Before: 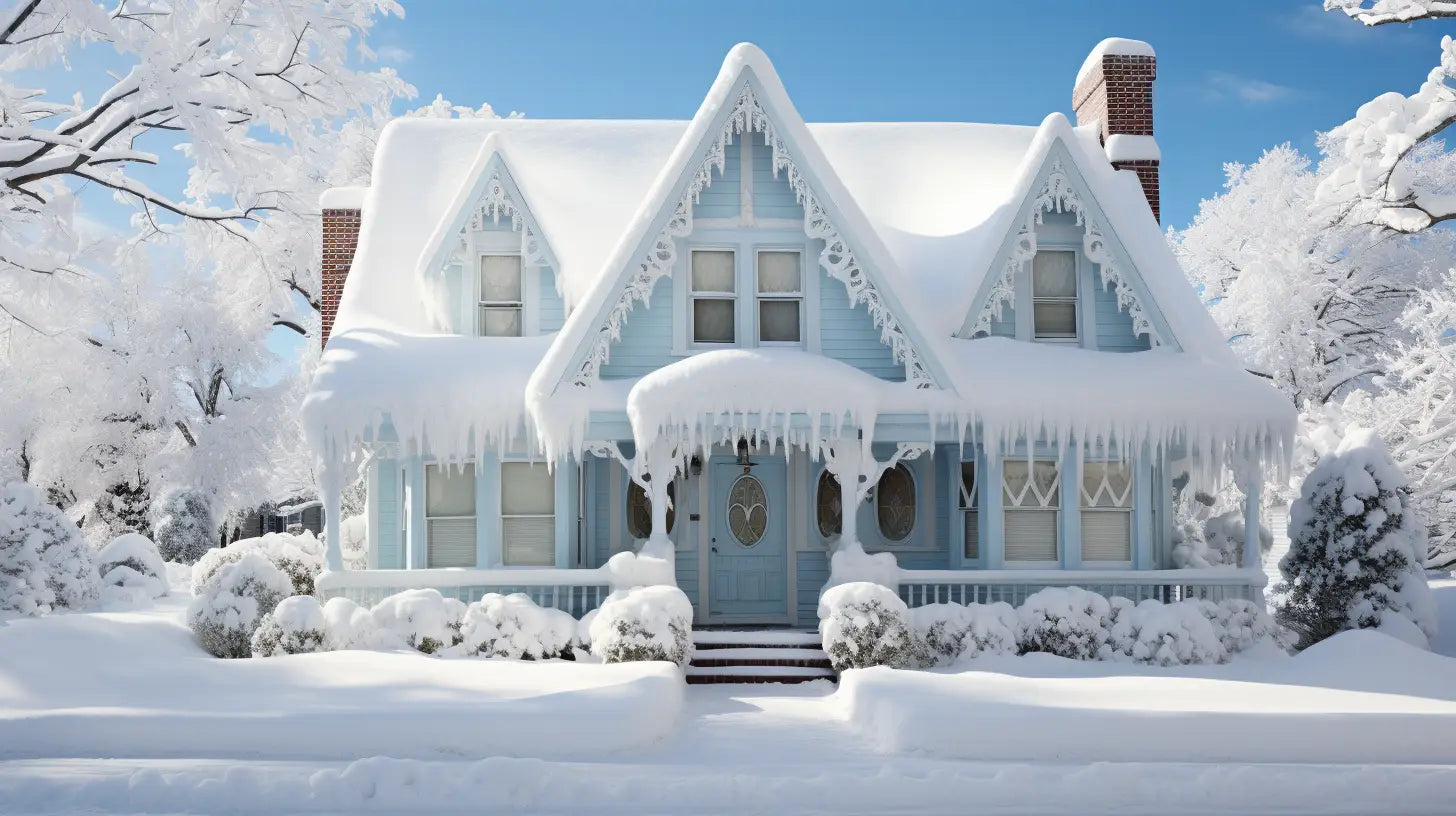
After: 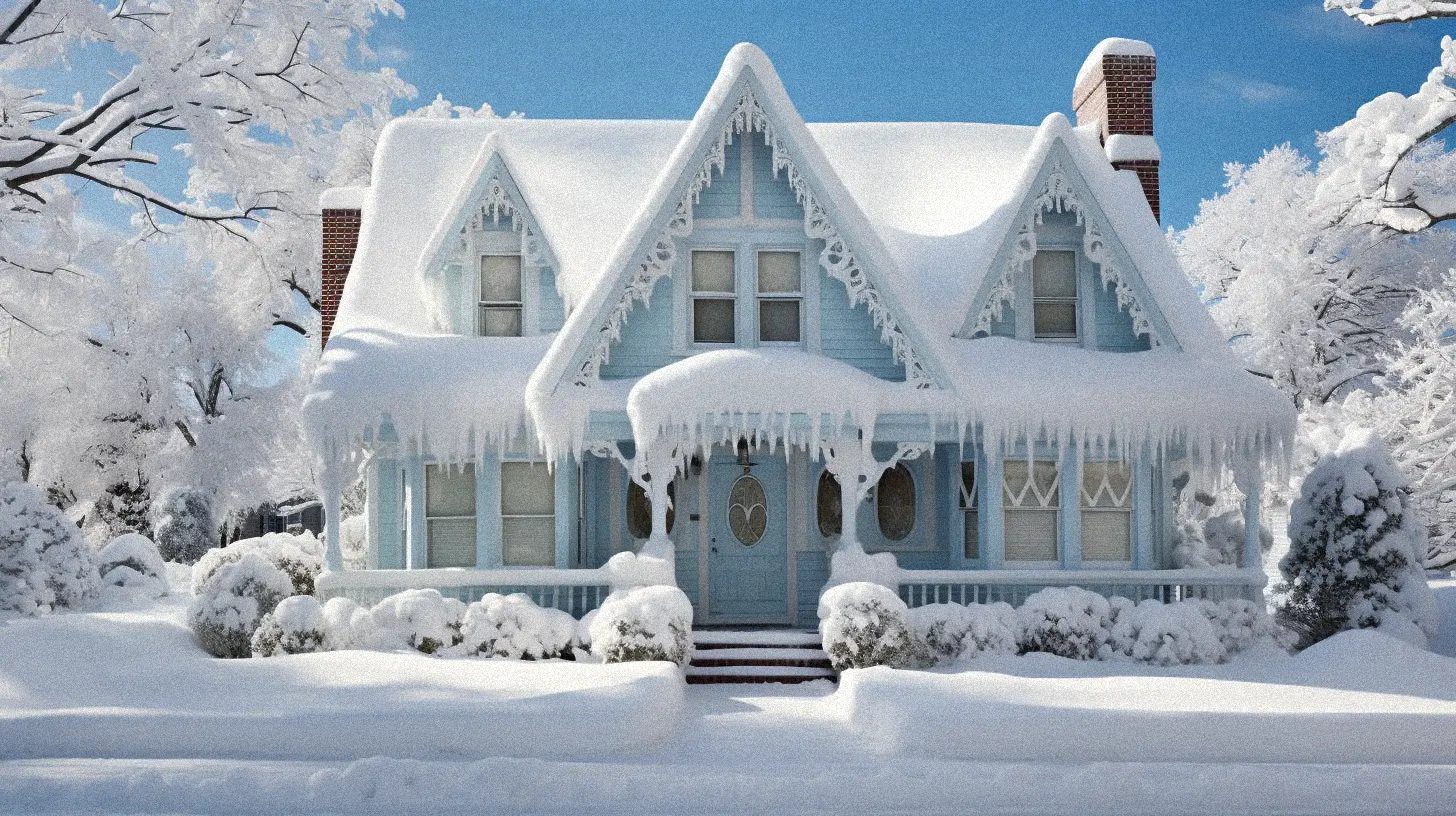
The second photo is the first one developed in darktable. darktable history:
grain: coarseness 9.38 ISO, strength 34.99%, mid-tones bias 0%
shadows and highlights: shadows 40, highlights -54, highlights color adjustment 46%, low approximation 0.01, soften with gaussian
